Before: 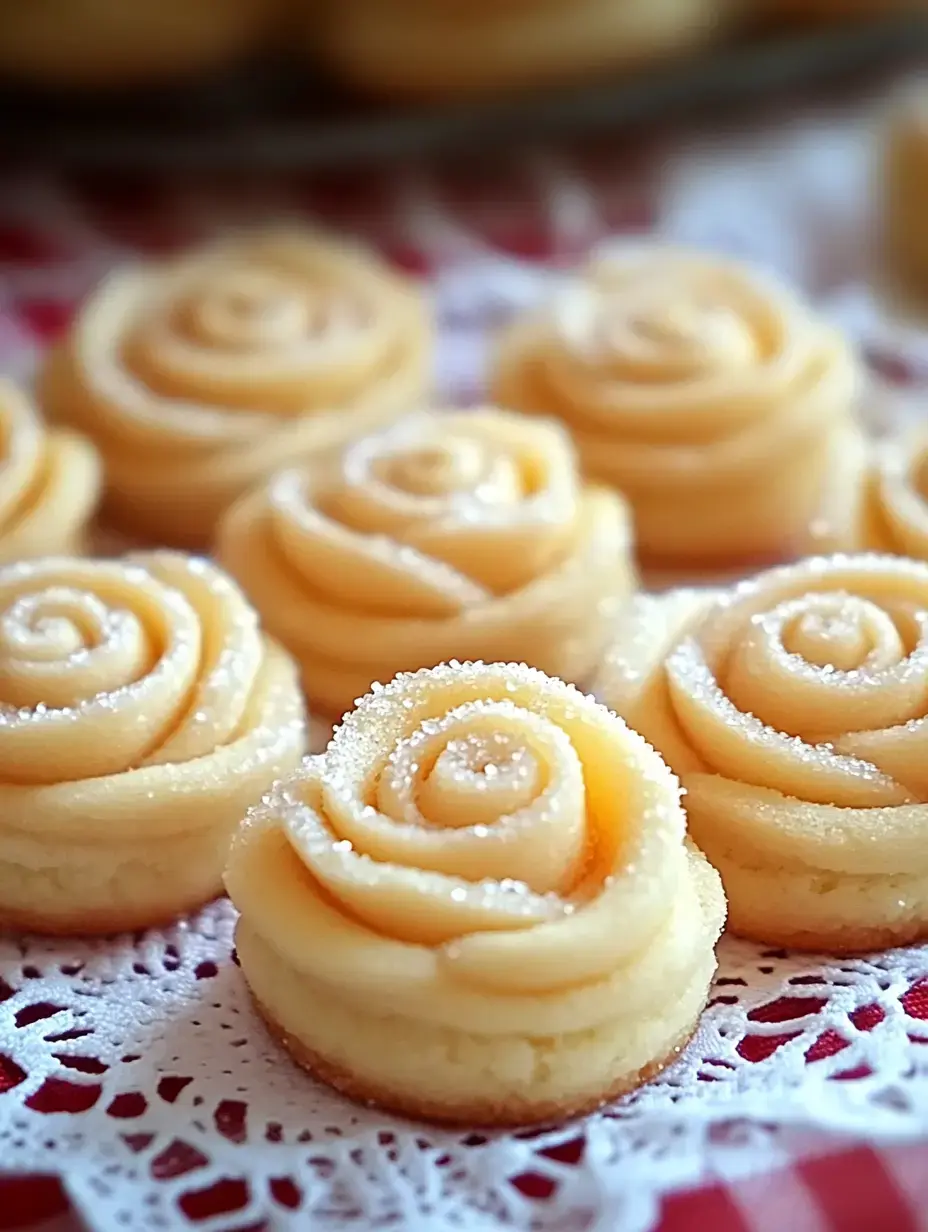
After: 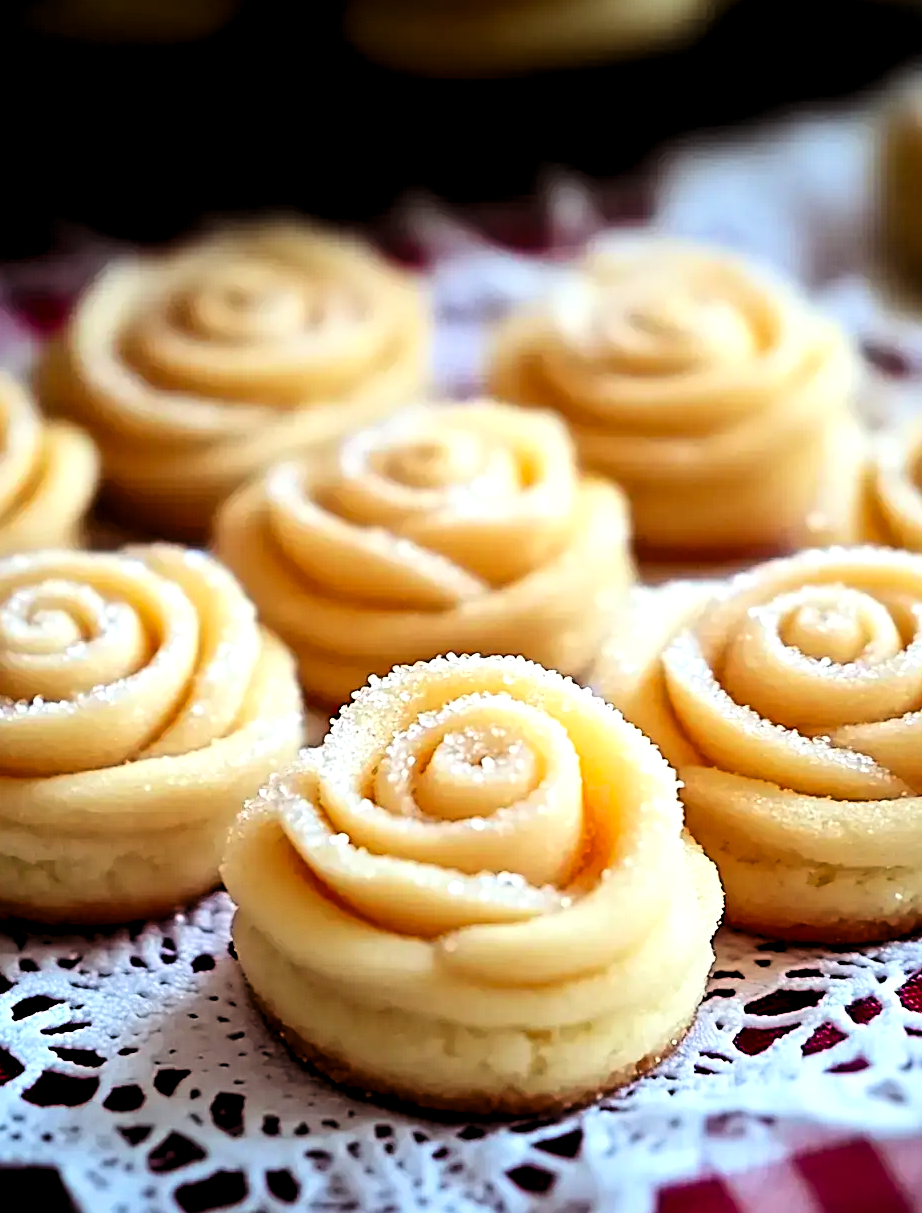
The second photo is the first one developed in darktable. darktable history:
exposure: exposure 0.299 EV, compensate highlight preservation false
crop: left 0.418%, top 0.636%, right 0.132%, bottom 0.891%
contrast brightness saturation: contrast 0.125, brightness -0.233, saturation 0.149
levels: levels [0.052, 0.496, 0.908]
filmic rgb: black relative exposure -5.02 EV, white relative exposure 3.97 EV, threshold 5.96 EV, hardness 2.88, contrast 1.411, highlights saturation mix -30.67%, color science v6 (2022), enable highlight reconstruction true
